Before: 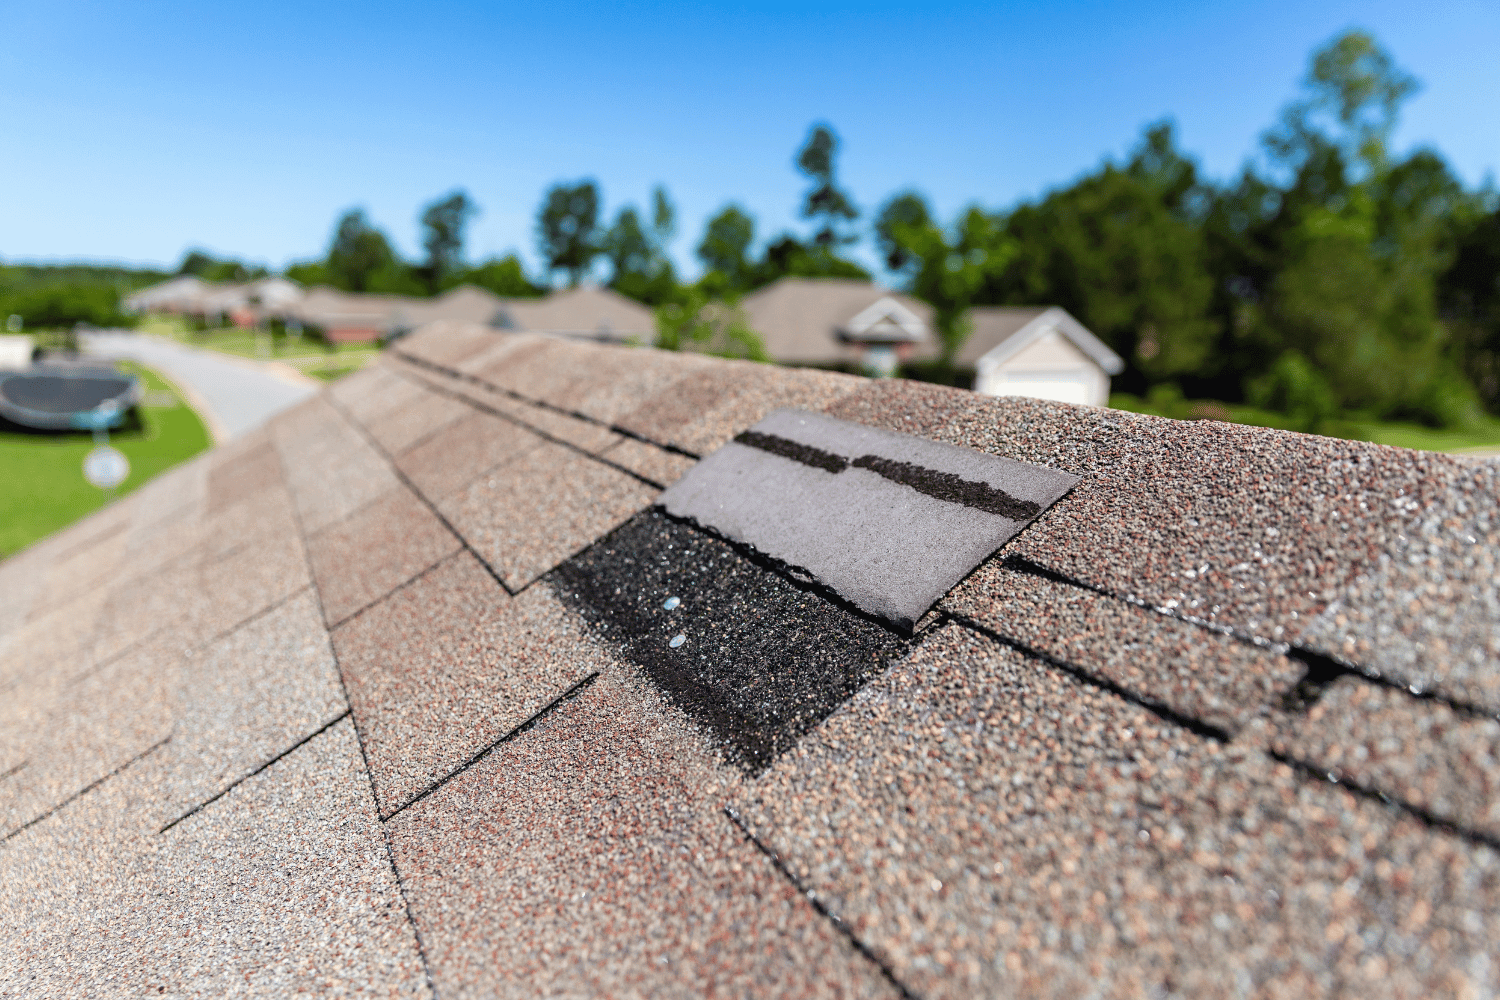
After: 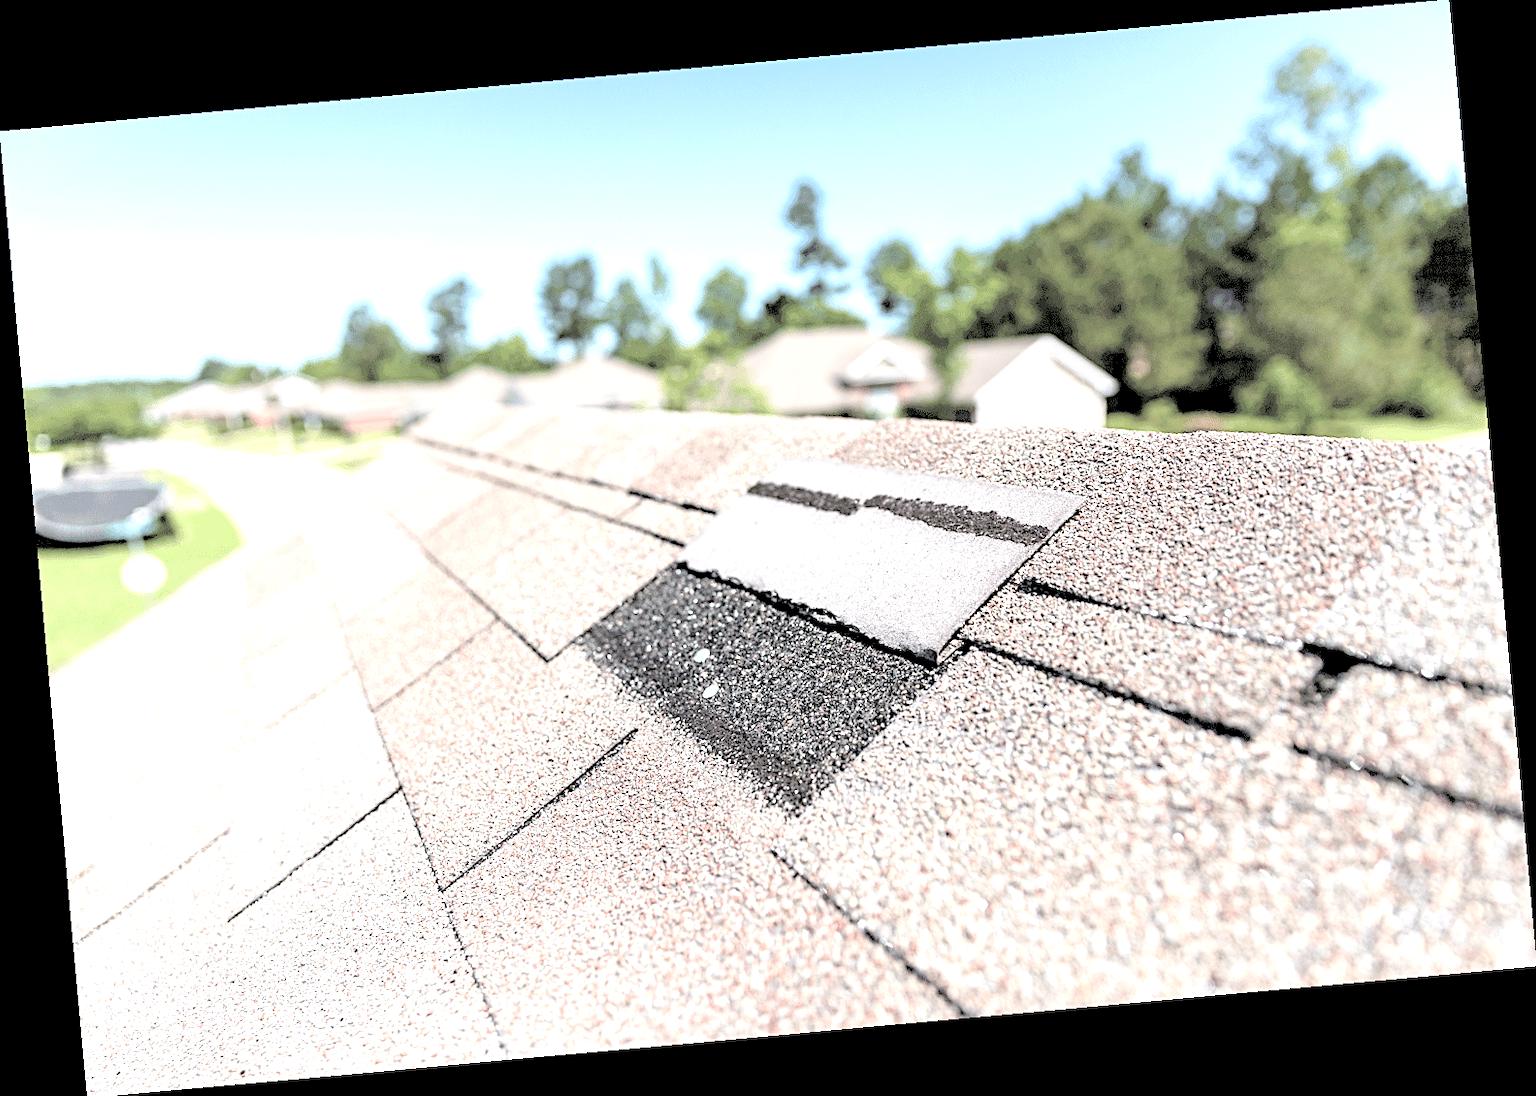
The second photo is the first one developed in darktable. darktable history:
rgb levels: preserve colors sum RGB, levels [[0.038, 0.433, 0.934], [0, 0.5, 1], [0, 0.5, 1]]
contrast brightness saturation: brightness 0.18, saturation -0.5
exposure: black level correction 0.001, exposure 1.735 EV, compensate highlight preservation false
sharpen: on, module defaults
rotate and perspective: rotation -5.2°, automatic cropping off
